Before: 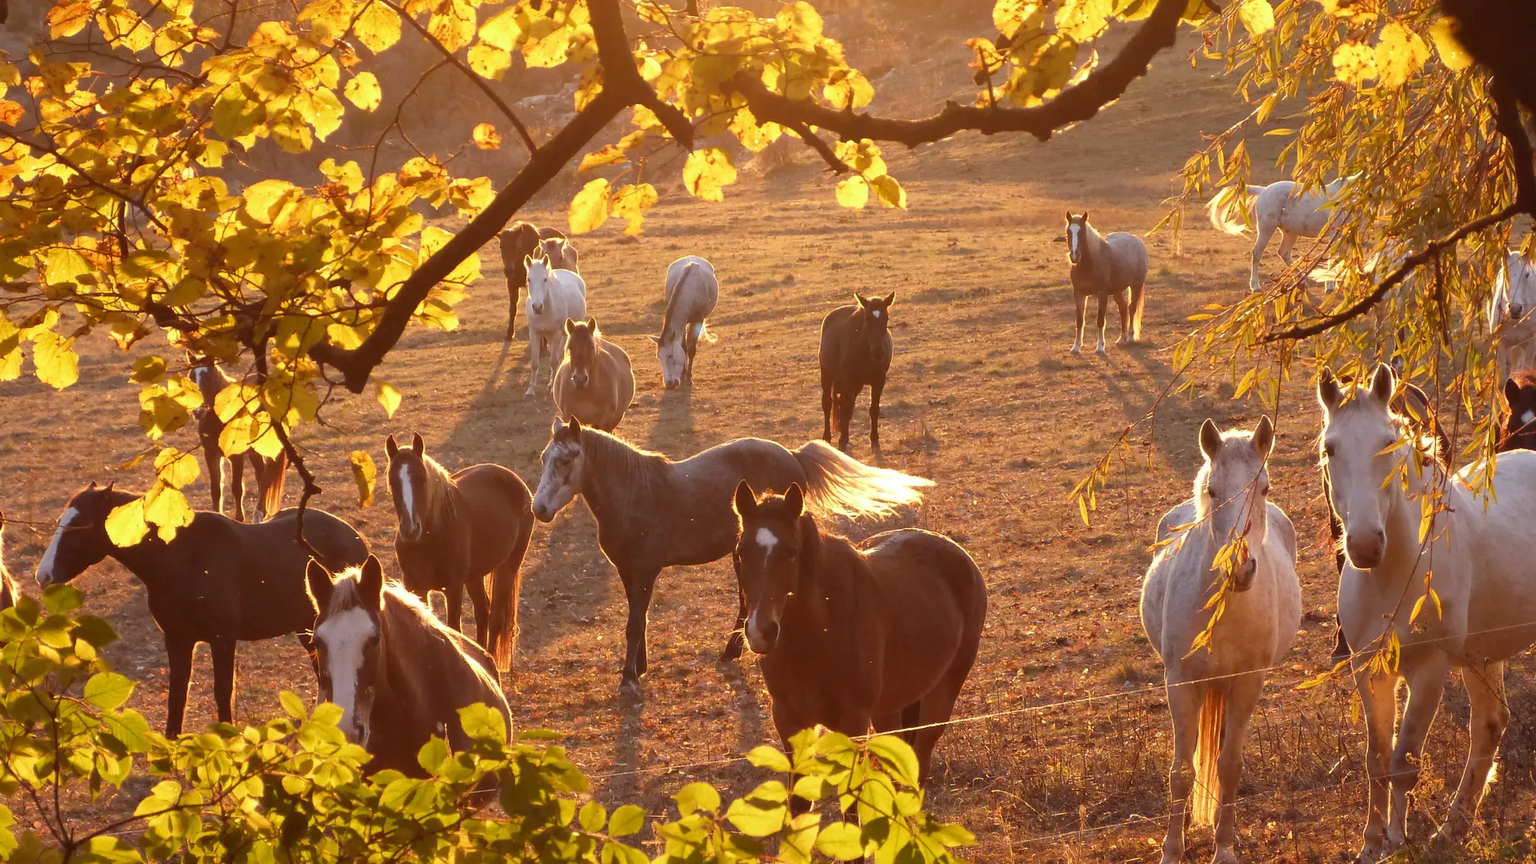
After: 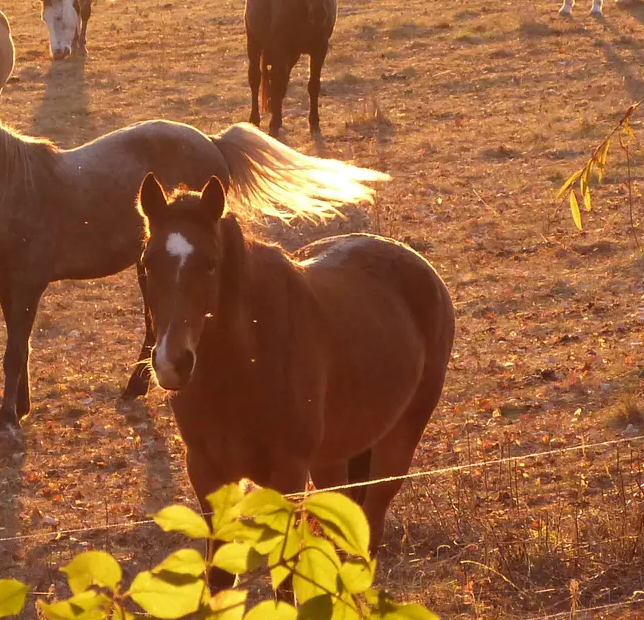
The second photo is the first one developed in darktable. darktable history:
crop: left 40.587%, top 39.612%, right 25.842%, bottom 2.914%
